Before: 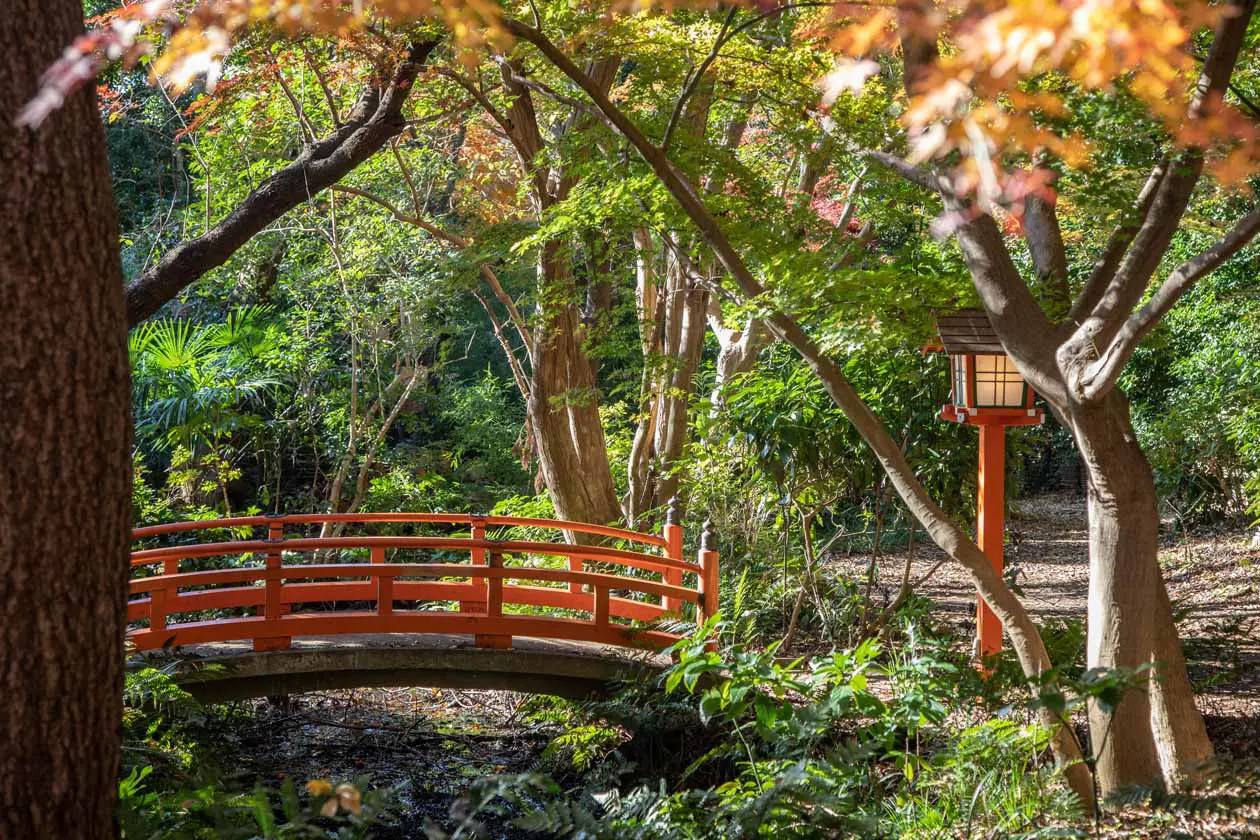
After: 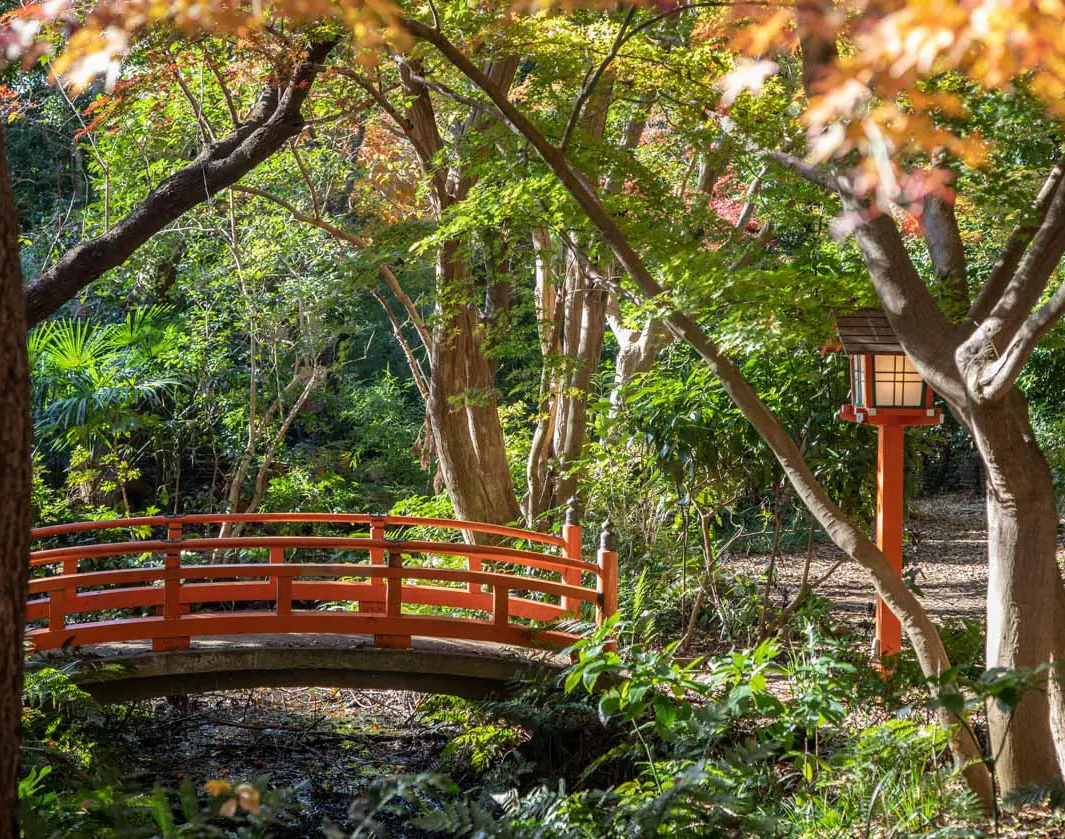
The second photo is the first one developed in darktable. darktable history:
crop: left 8.072%, right 7.399%
